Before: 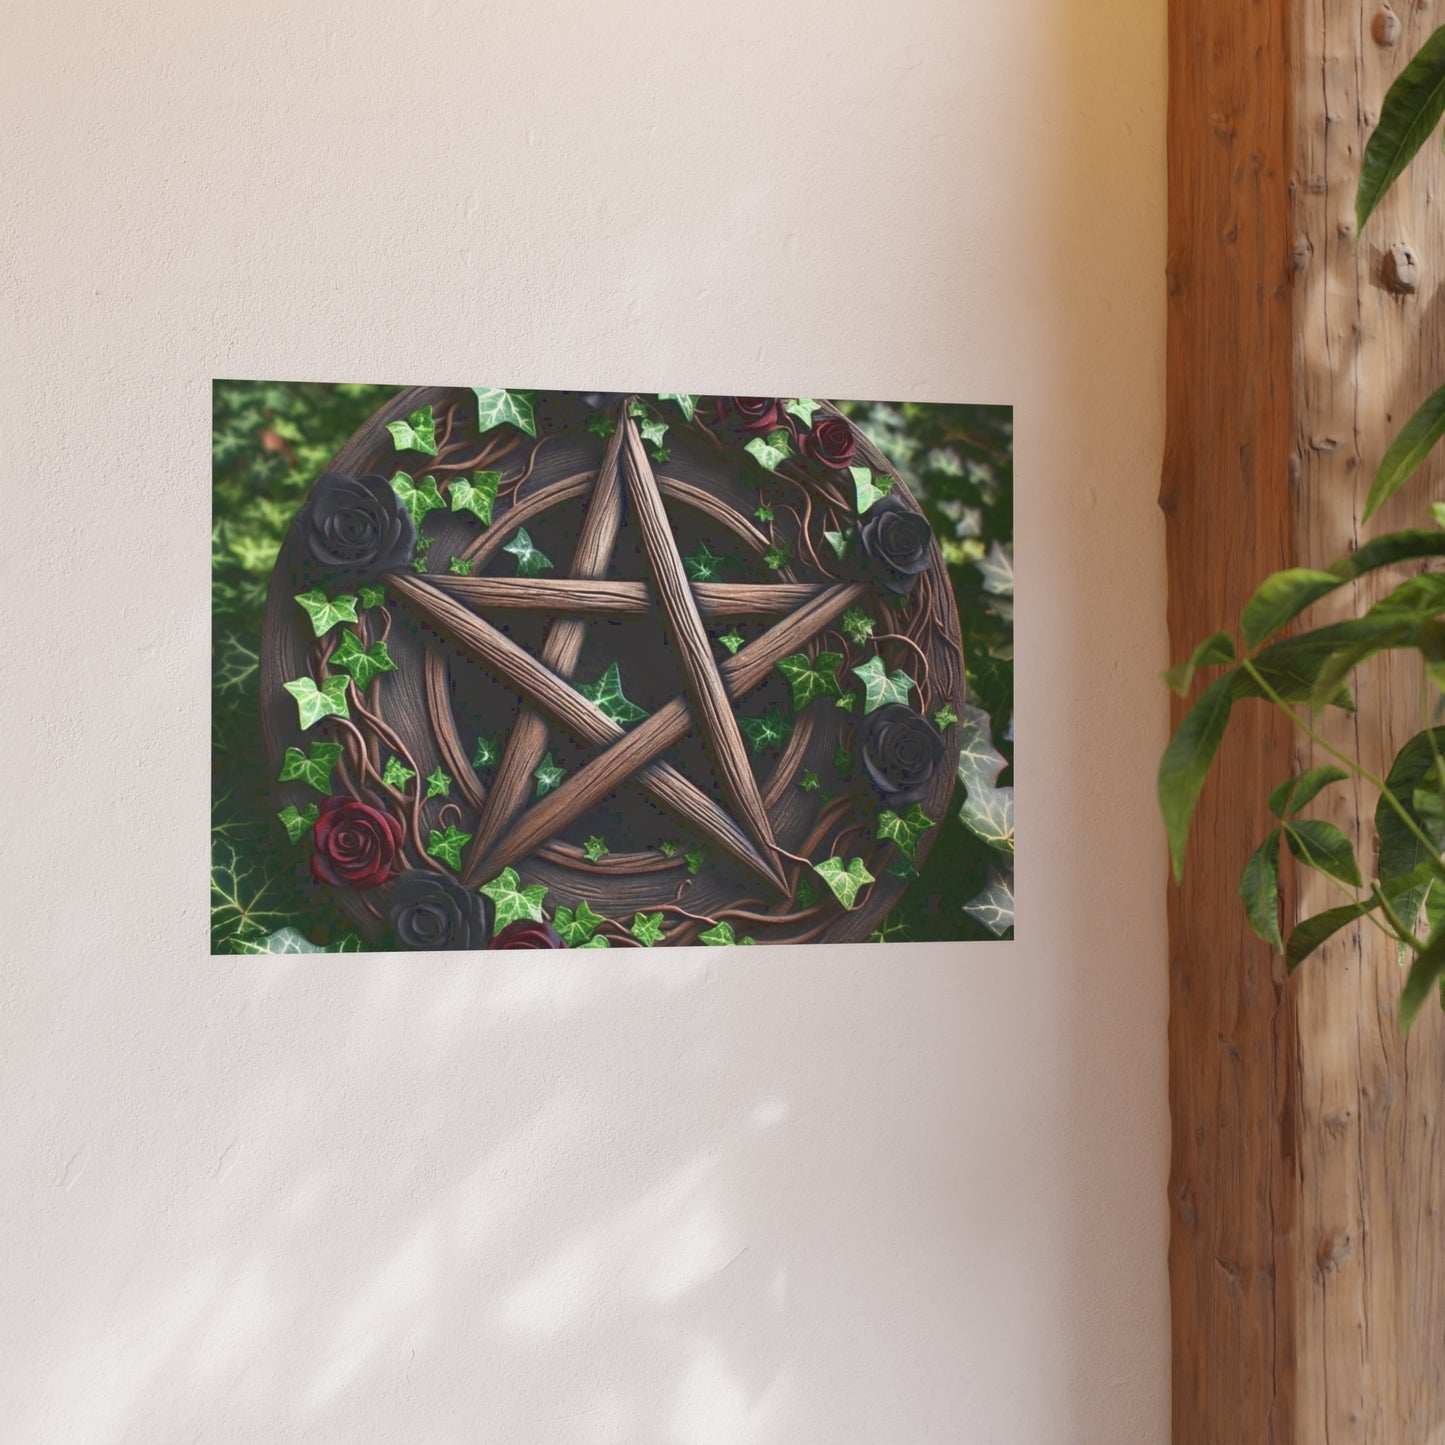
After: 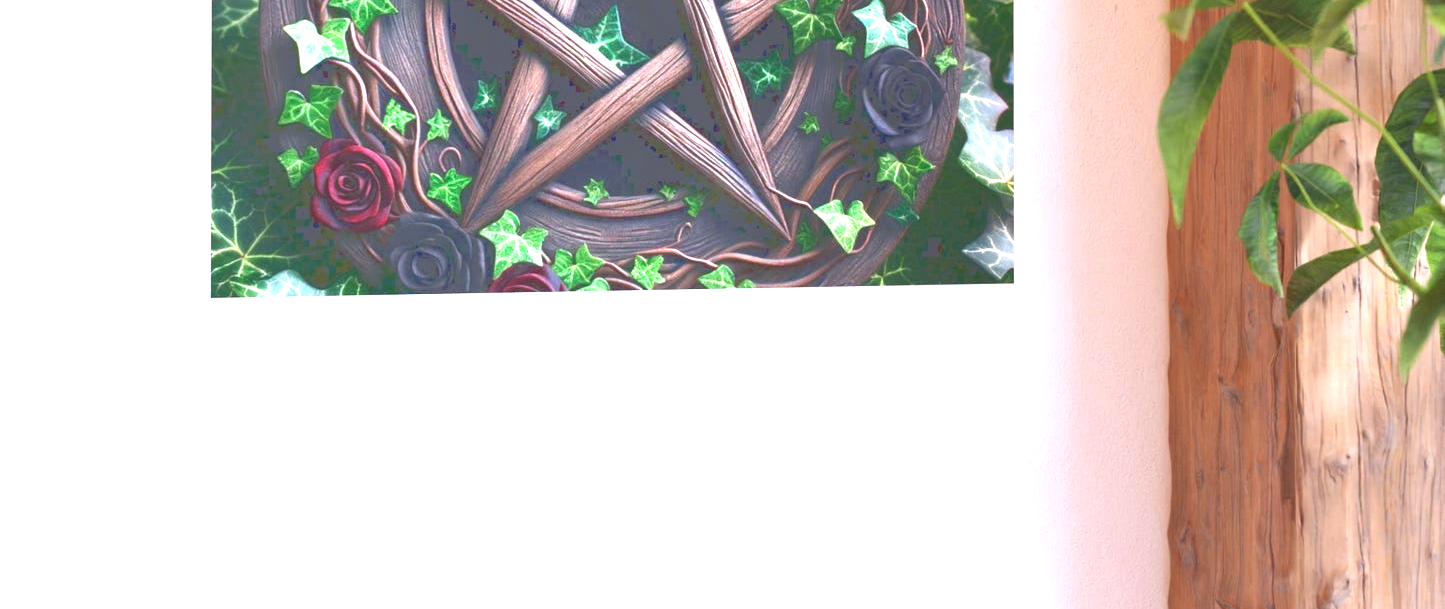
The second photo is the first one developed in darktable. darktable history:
contrast brightness saturation: saturation 0.126
crop: top 45.504%, bottom 12.247%
exposure: black level correction 0, exposure 1.516 EV, compensate exposure bias true, compensate highlight preservation false
color calibration: illuminant as shot in camera, x 0.37, y 0.382, temperature 4319.71 K
